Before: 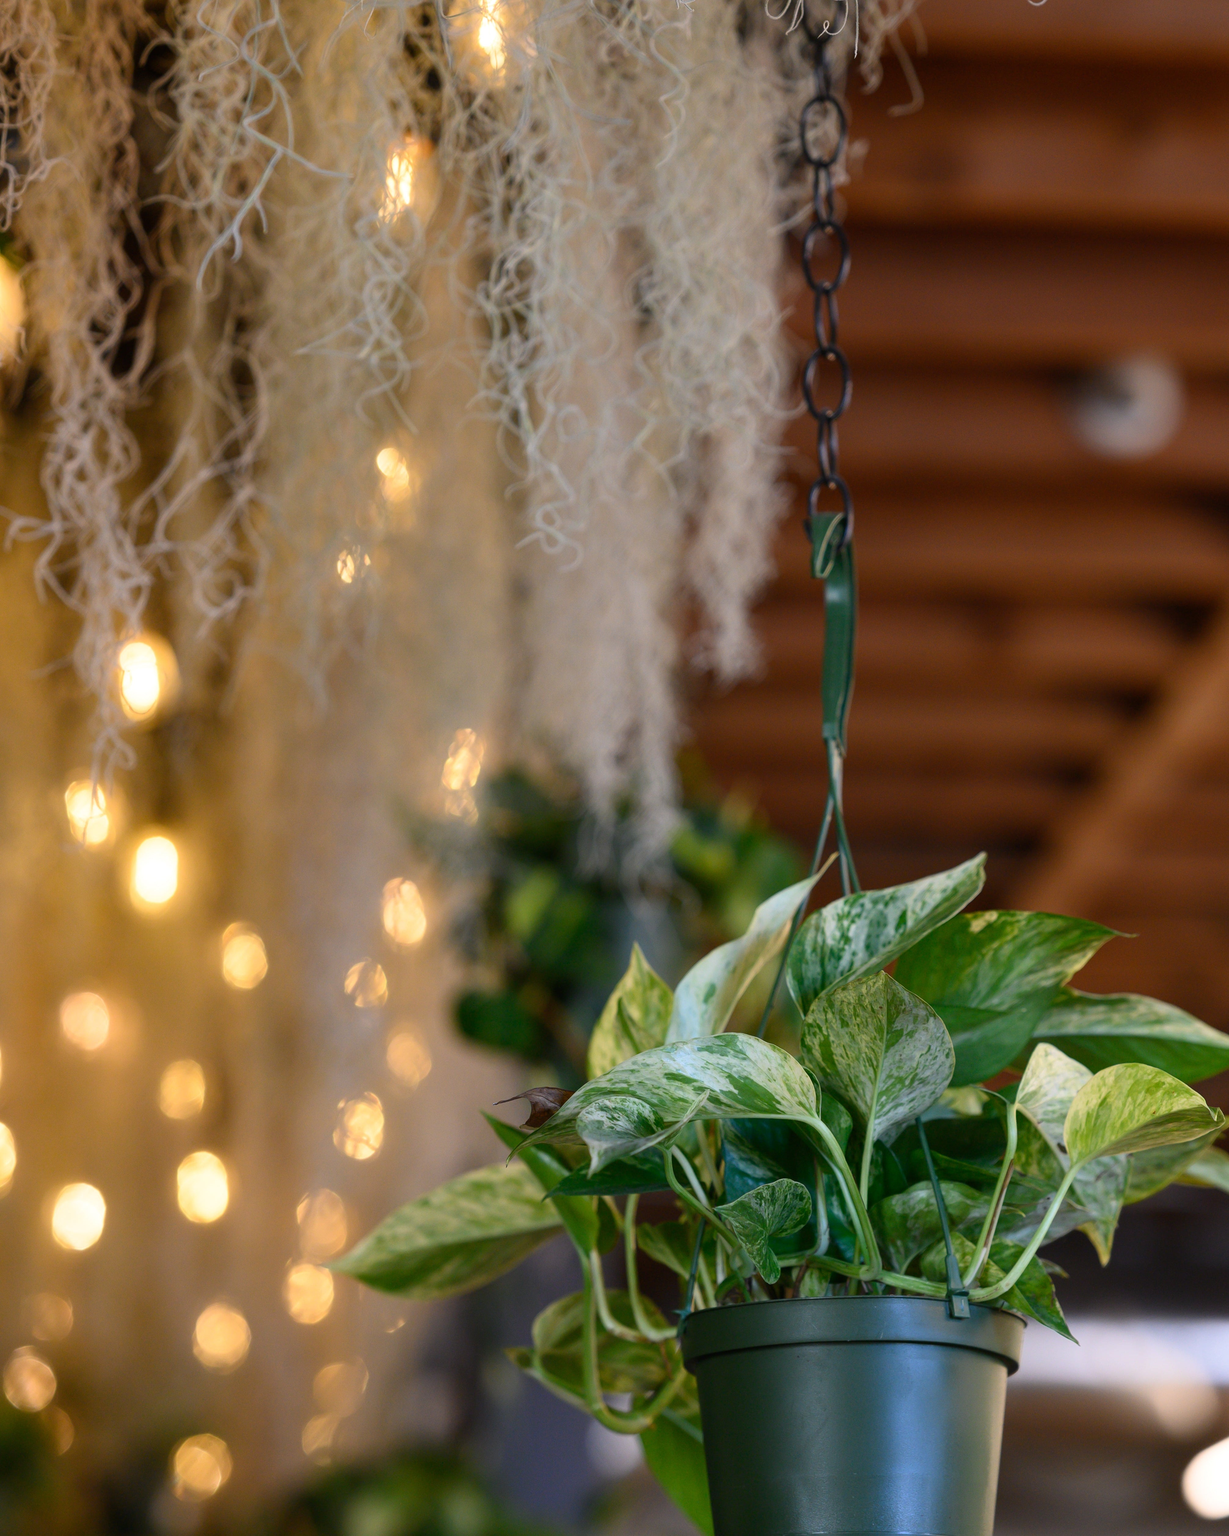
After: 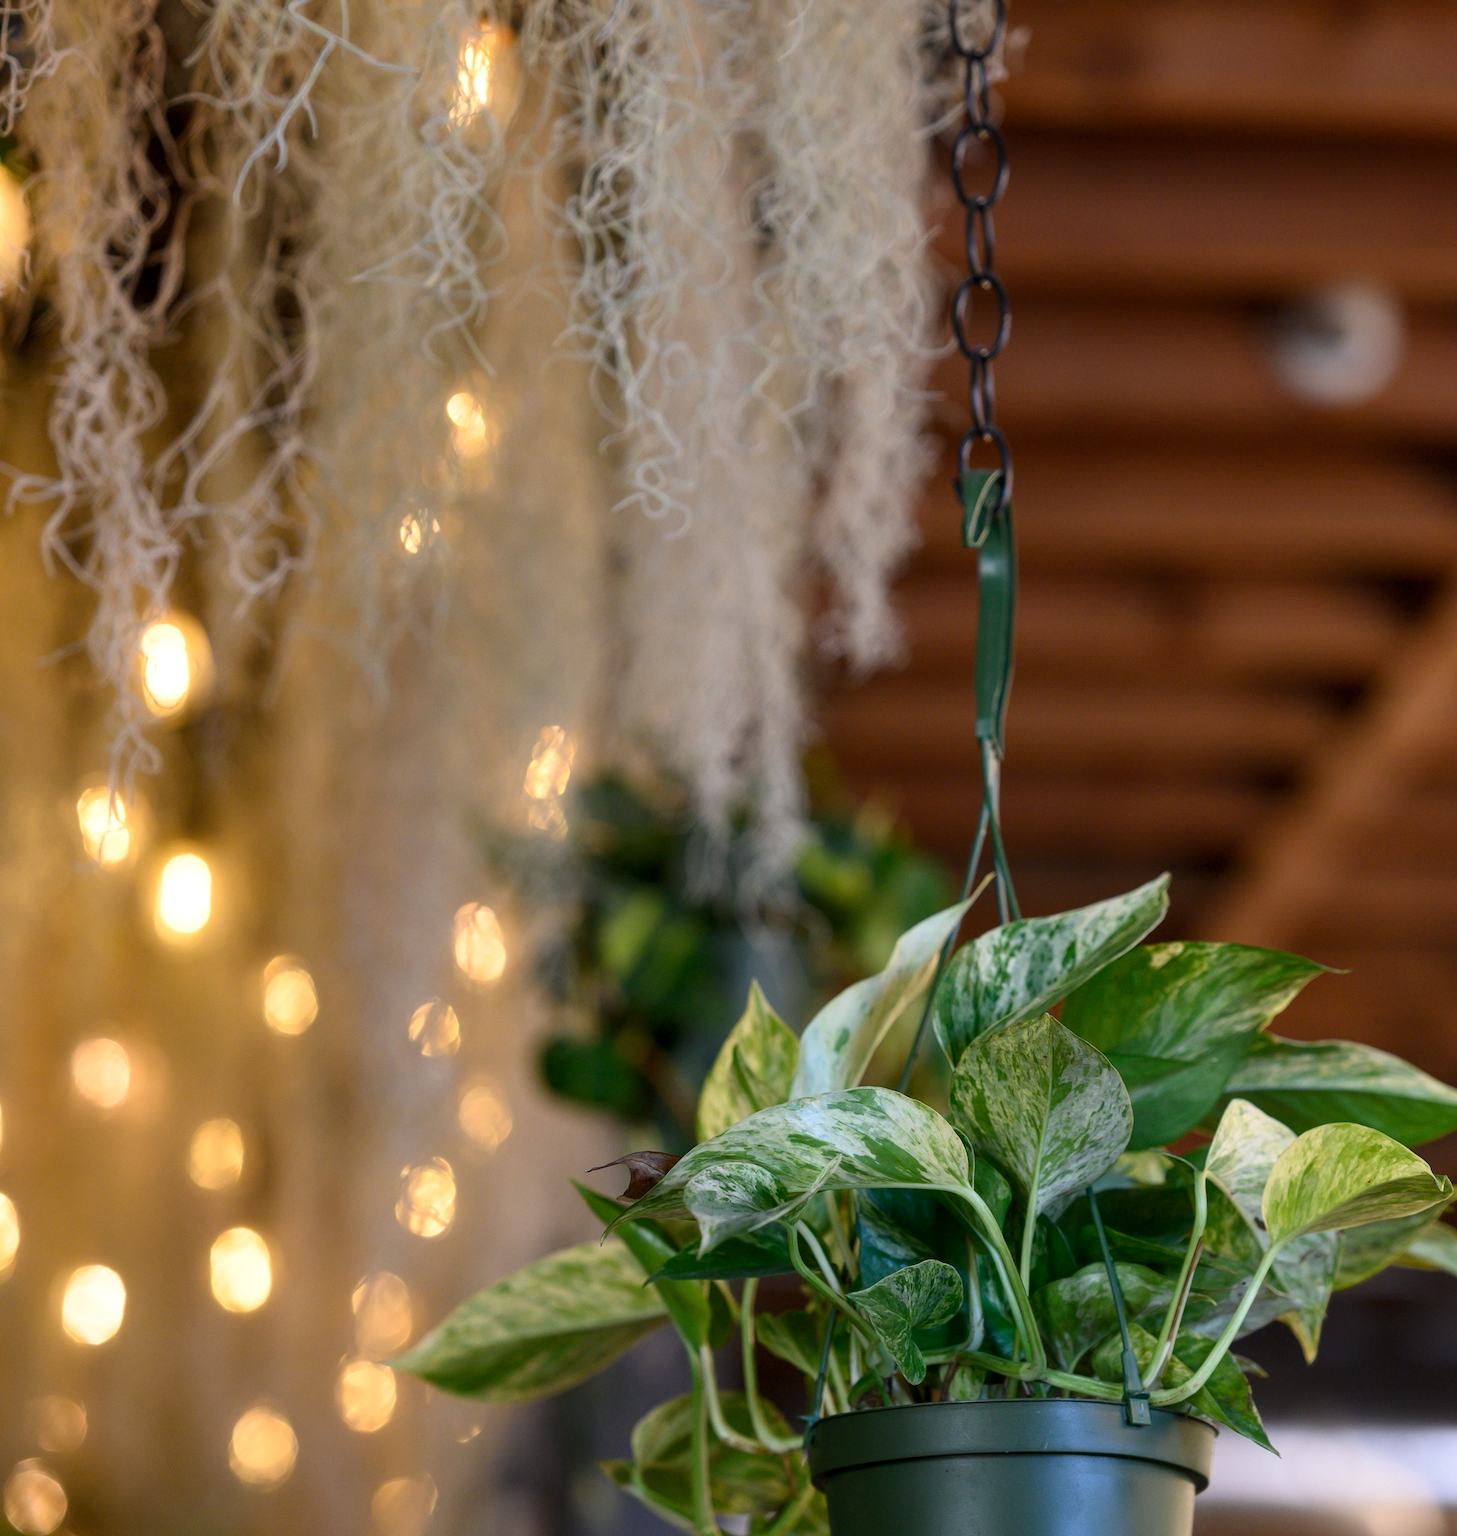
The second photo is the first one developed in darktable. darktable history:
local contrast: highlights 100%, shadows 100%, detail 120%, midtone range 0.2
crop: top 7.625%, bottom 8.027%
